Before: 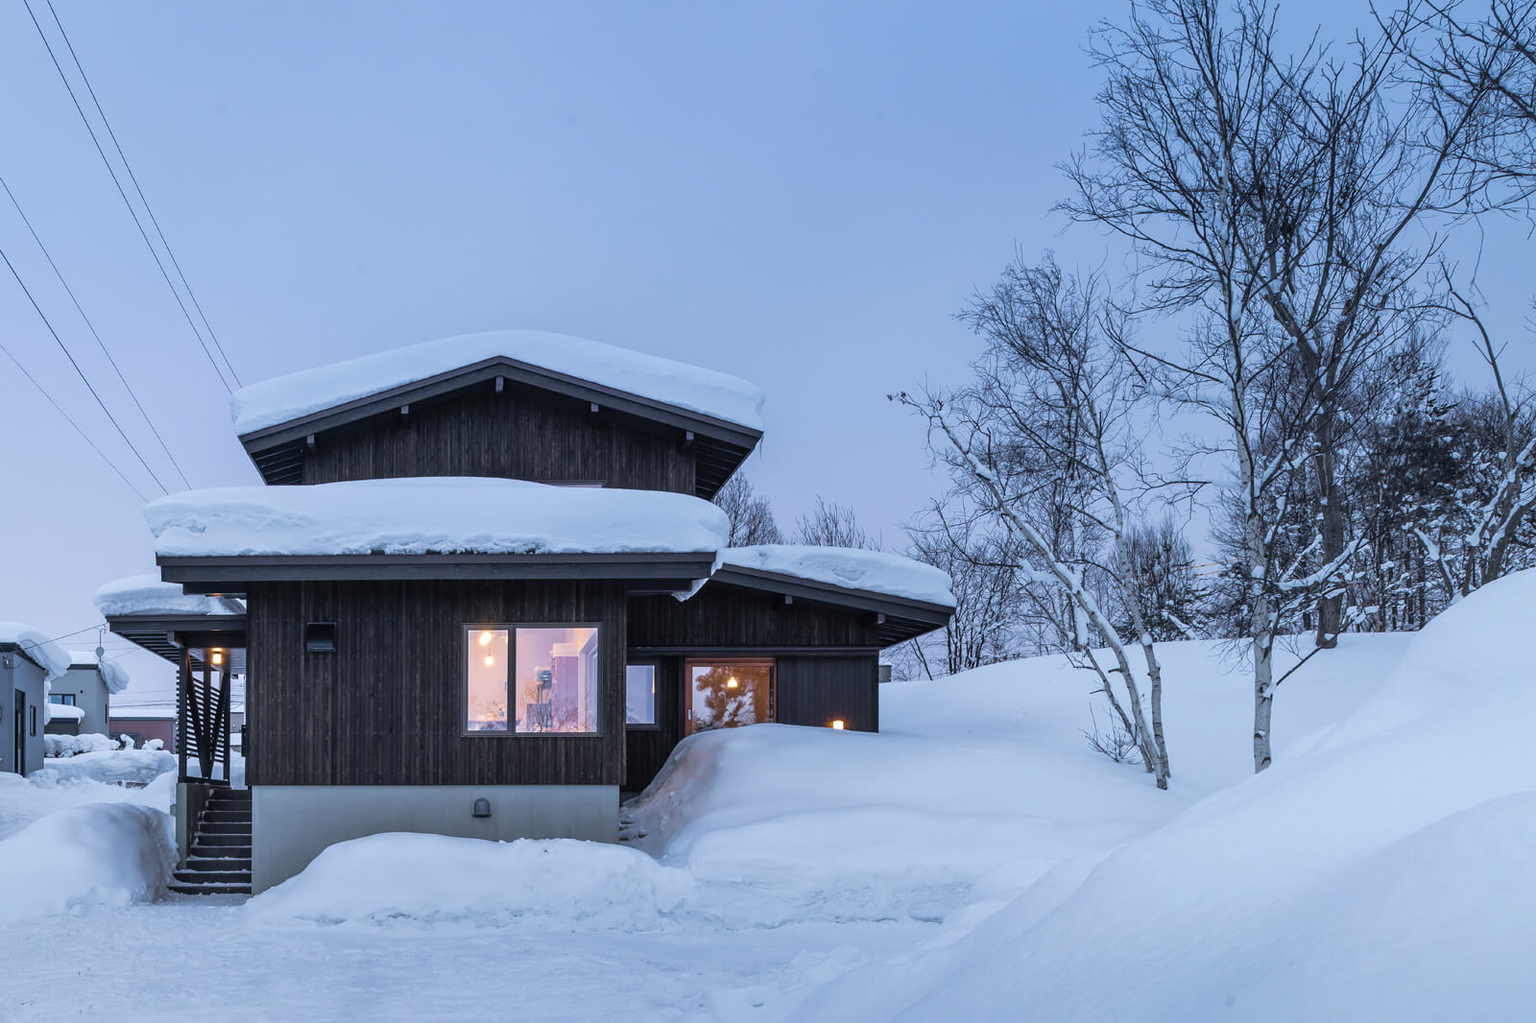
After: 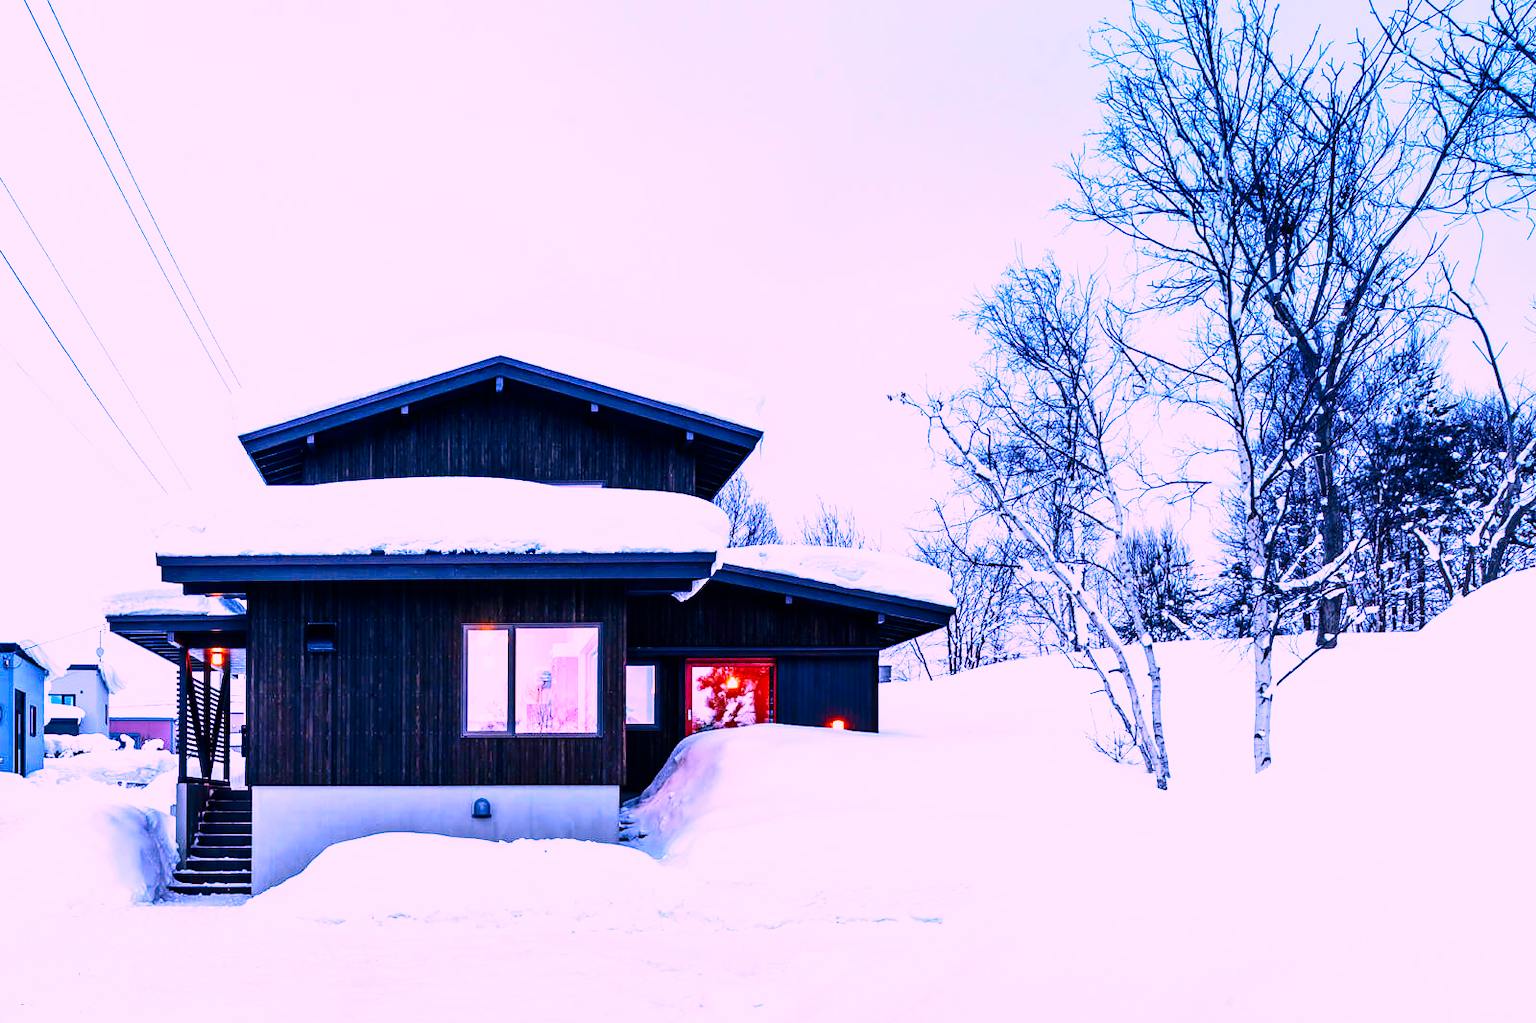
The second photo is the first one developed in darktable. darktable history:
color correction: highlights a* 19.5, highlights b* -11.53, saturation 1.69
base curve: curves: ch0 [(0, 0) (0.007, 0.004) (0.027, 0.03) (0.046, 0.07) (0.207, 0.54) (0.442, 0.872) (0.673, 0.972) (1, 1)], preserve colors none
contrast brightness saturation: contrast 0.19, brightness -0.11, saturation 0.21
